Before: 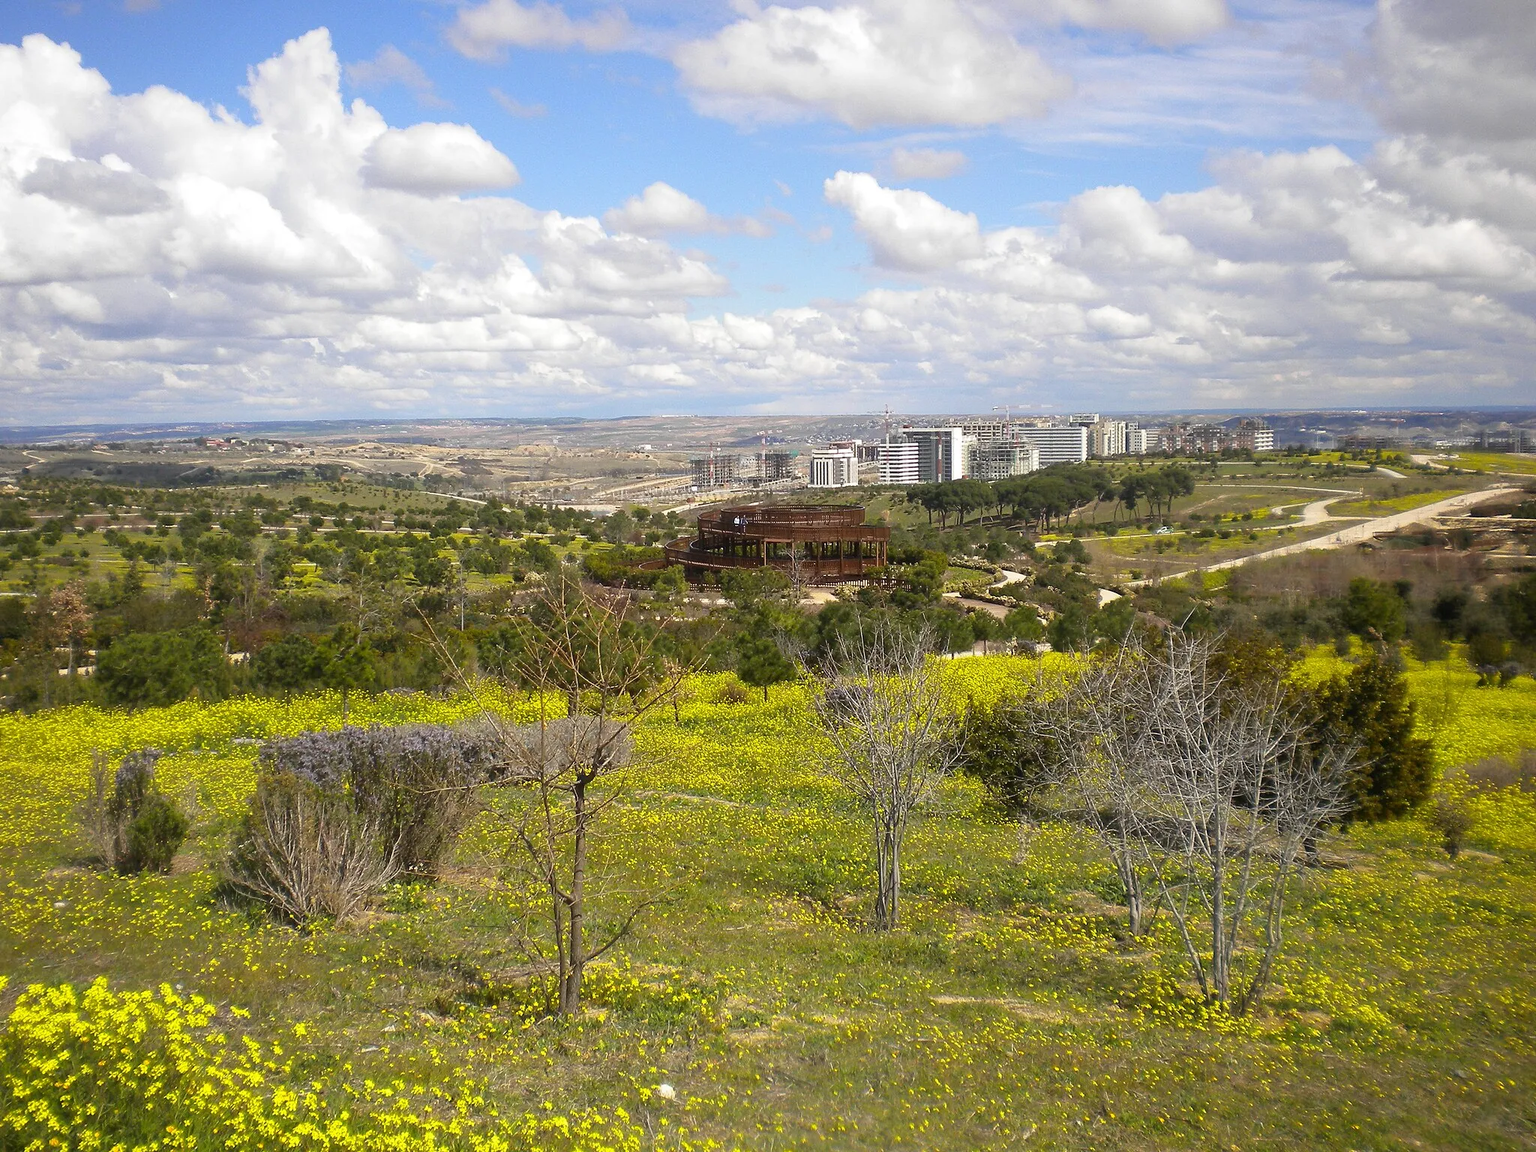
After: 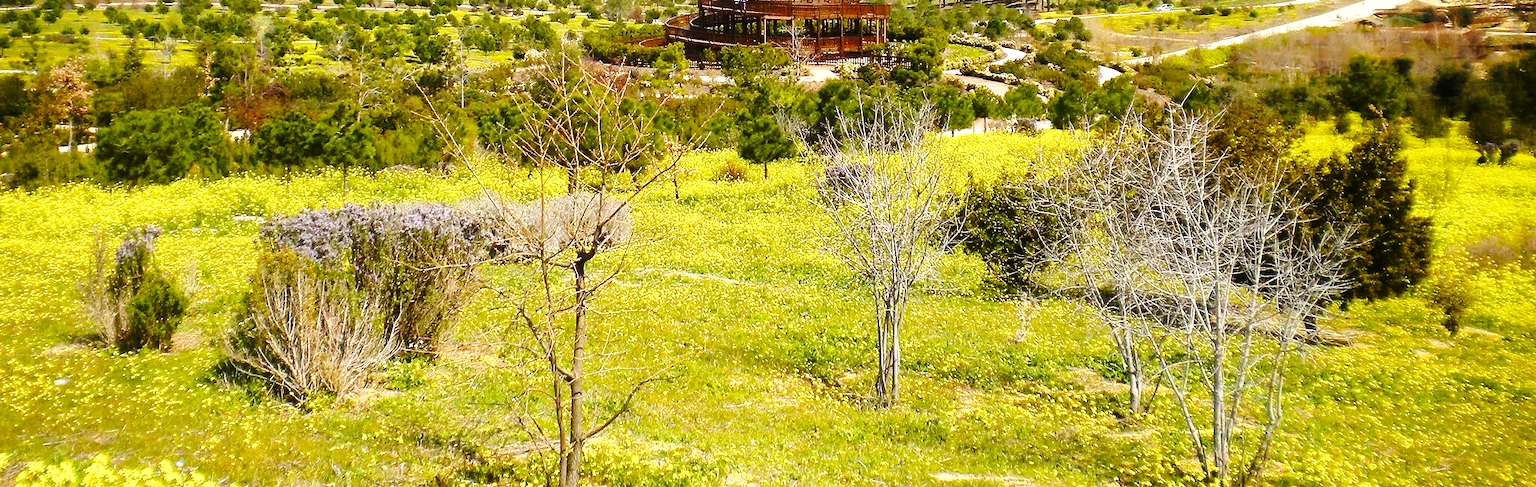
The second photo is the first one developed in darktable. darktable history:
base curve: curves: ch0 [(0, 0) (0.036, 0.037) (0.121, 0.228) (0.46, 0.76) (0.859, 0.983) (1, 1)], preserve colors none
crop: top 45.427%, bottom 12.239%
color balance rgb: global offset › hue 169.41°, perceptual saturation grading › global saturation 20%, perceptual saturation grading › highlights -25.313%, perceptual saturation grading › shadows 49.526%, global vibrance 20%
tone equalizer: -8 EV -0.73 EV, -7 EV -0.691 EV, -6 EV -0.629 EV, -5 EV -0.381 EV, -3 EV 0.379 EV, -2 EV 0.6 EV, -1 EV 0.686 EV, +0 EV 0.746 EV, mask exposure compensation -0.49 EV
